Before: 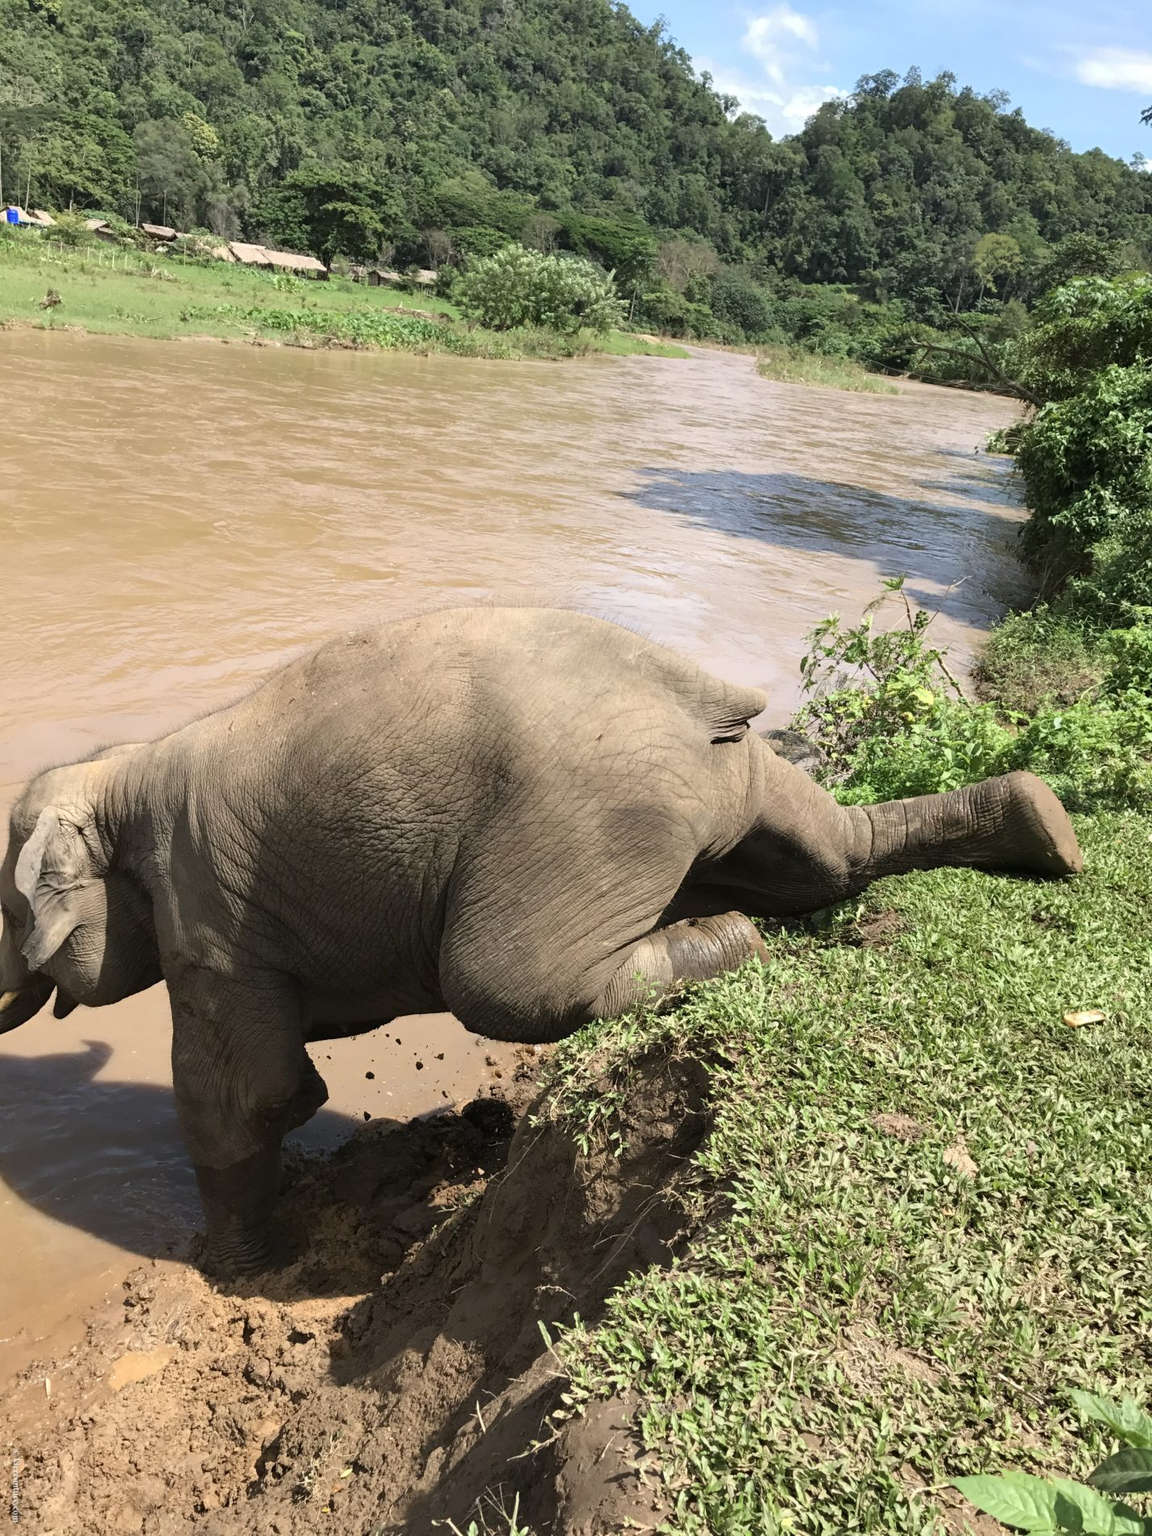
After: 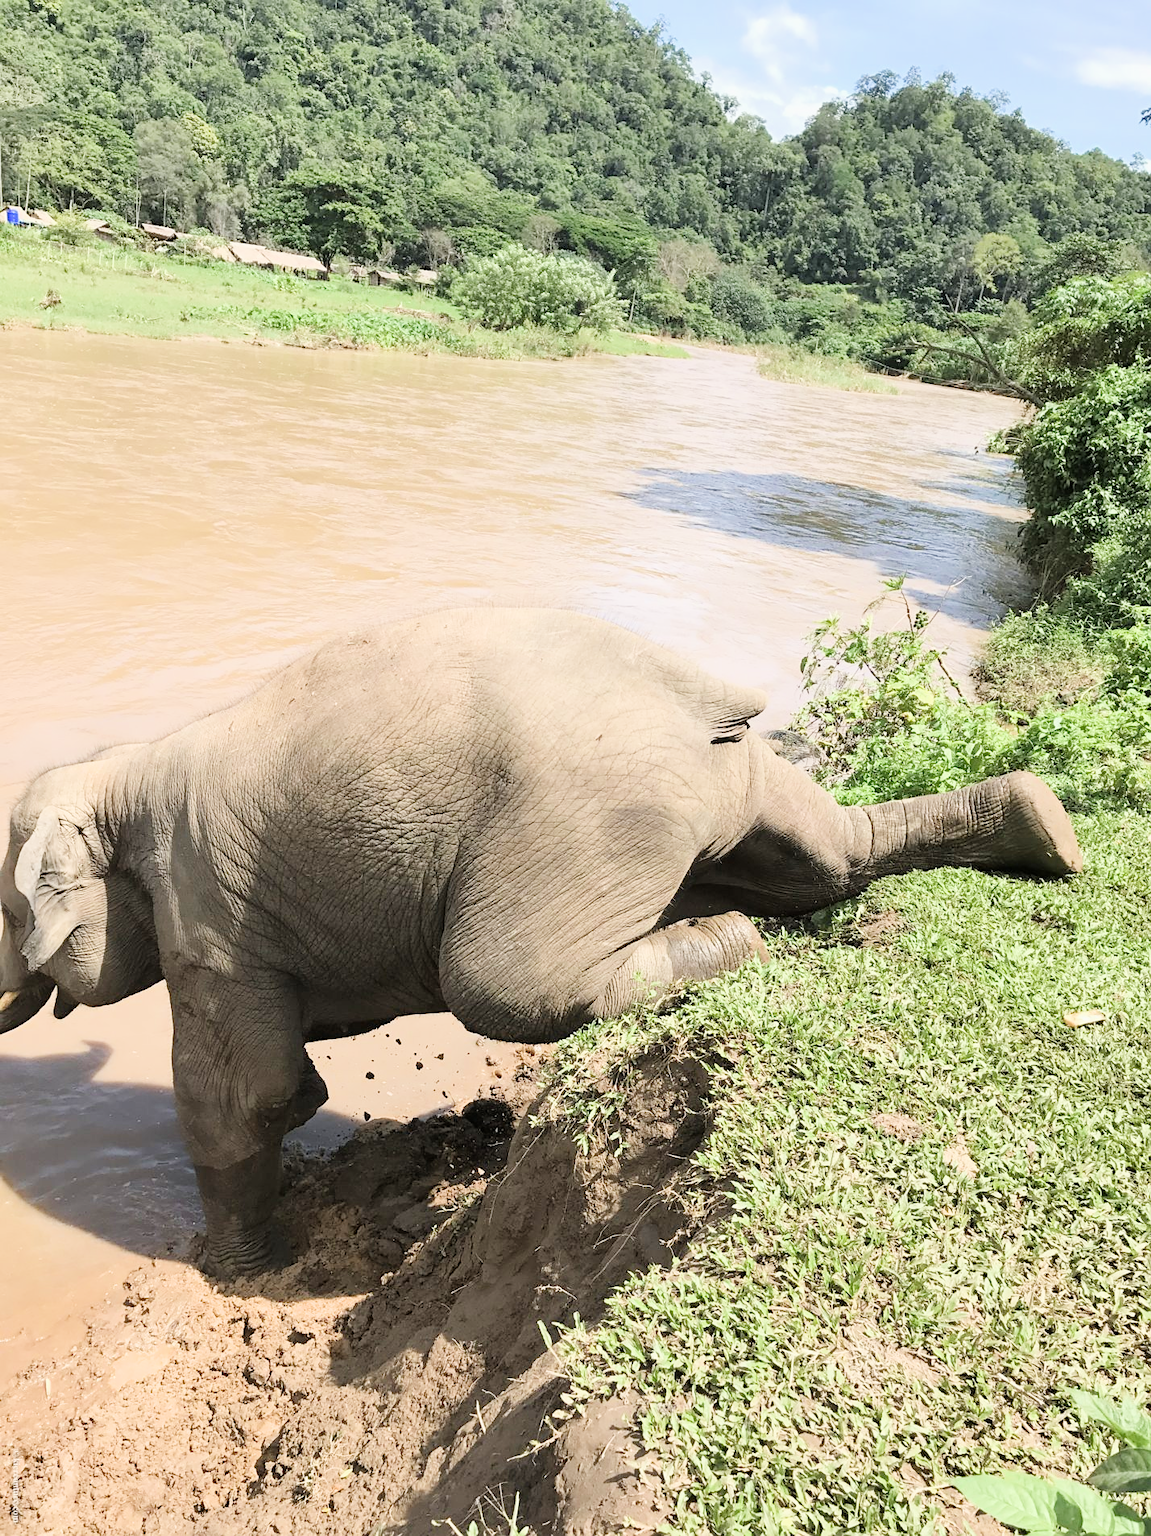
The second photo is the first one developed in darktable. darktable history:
filmic rgb: black relative exposure -7.65 EV, white relative exposure 4.56 EV, hardness 3.61
exposure: black level correction 0, exposure 1.5 EV, compensate exposure bias true, compensate highlight preservation false
sharpen: radius 1, threshold 1
